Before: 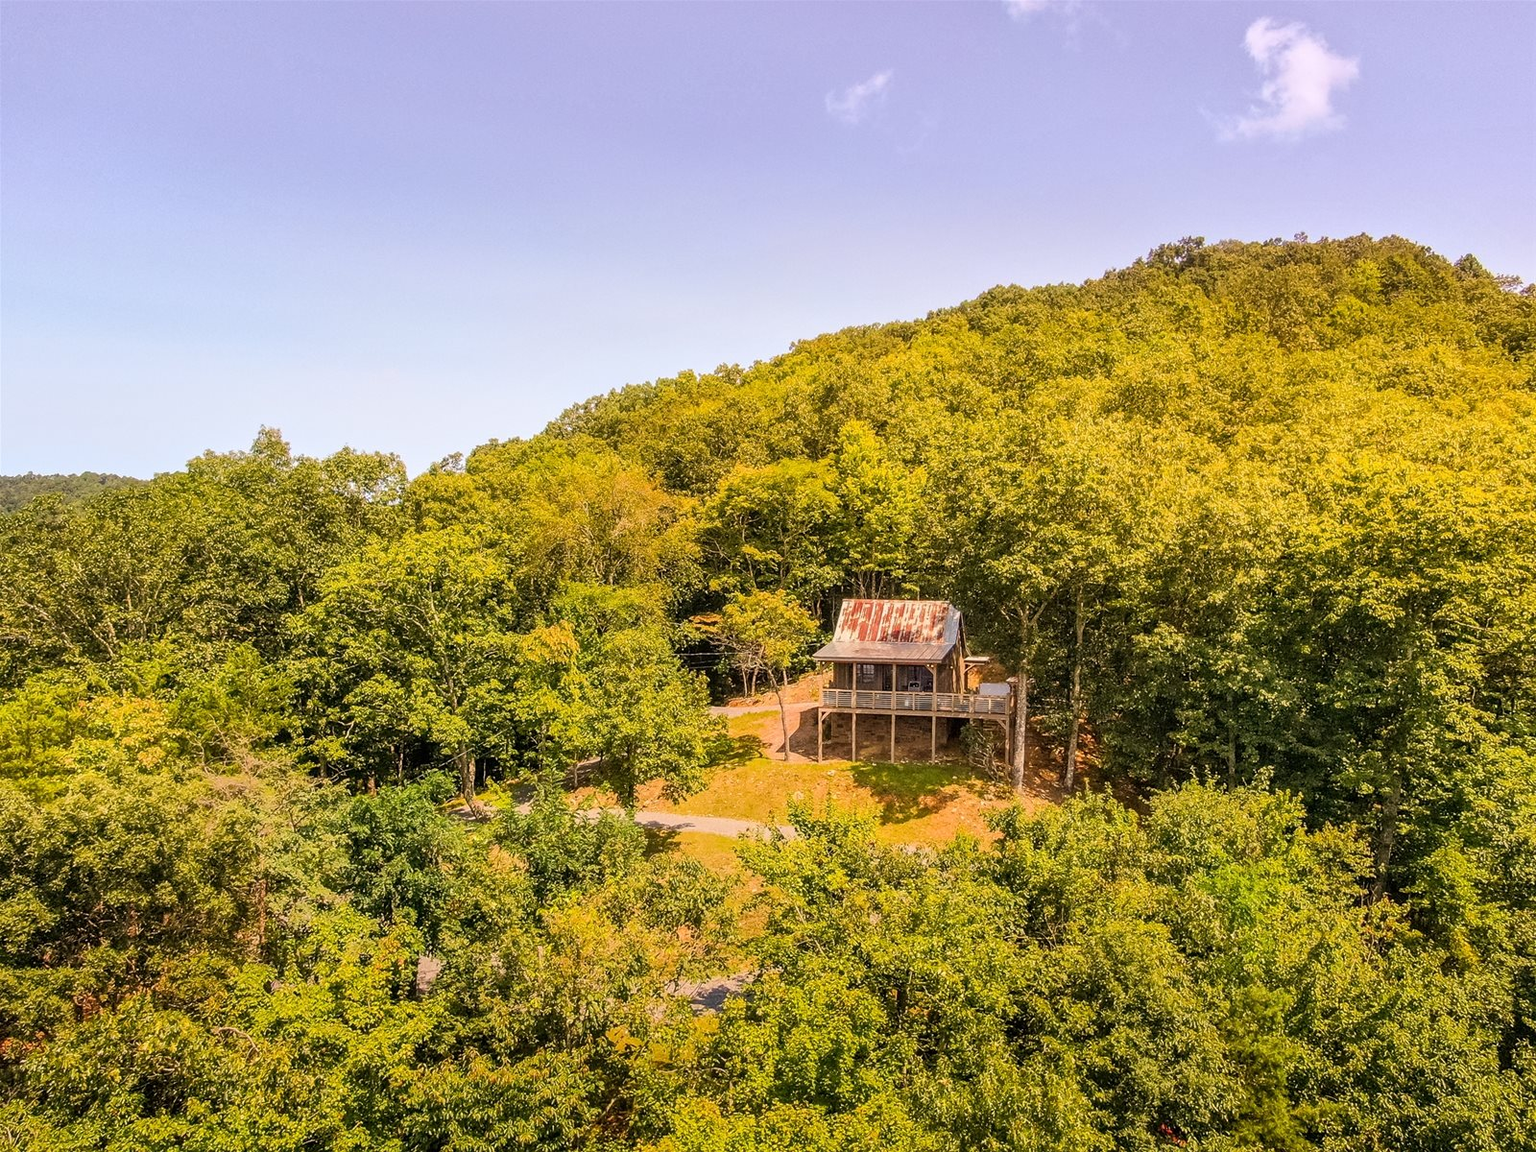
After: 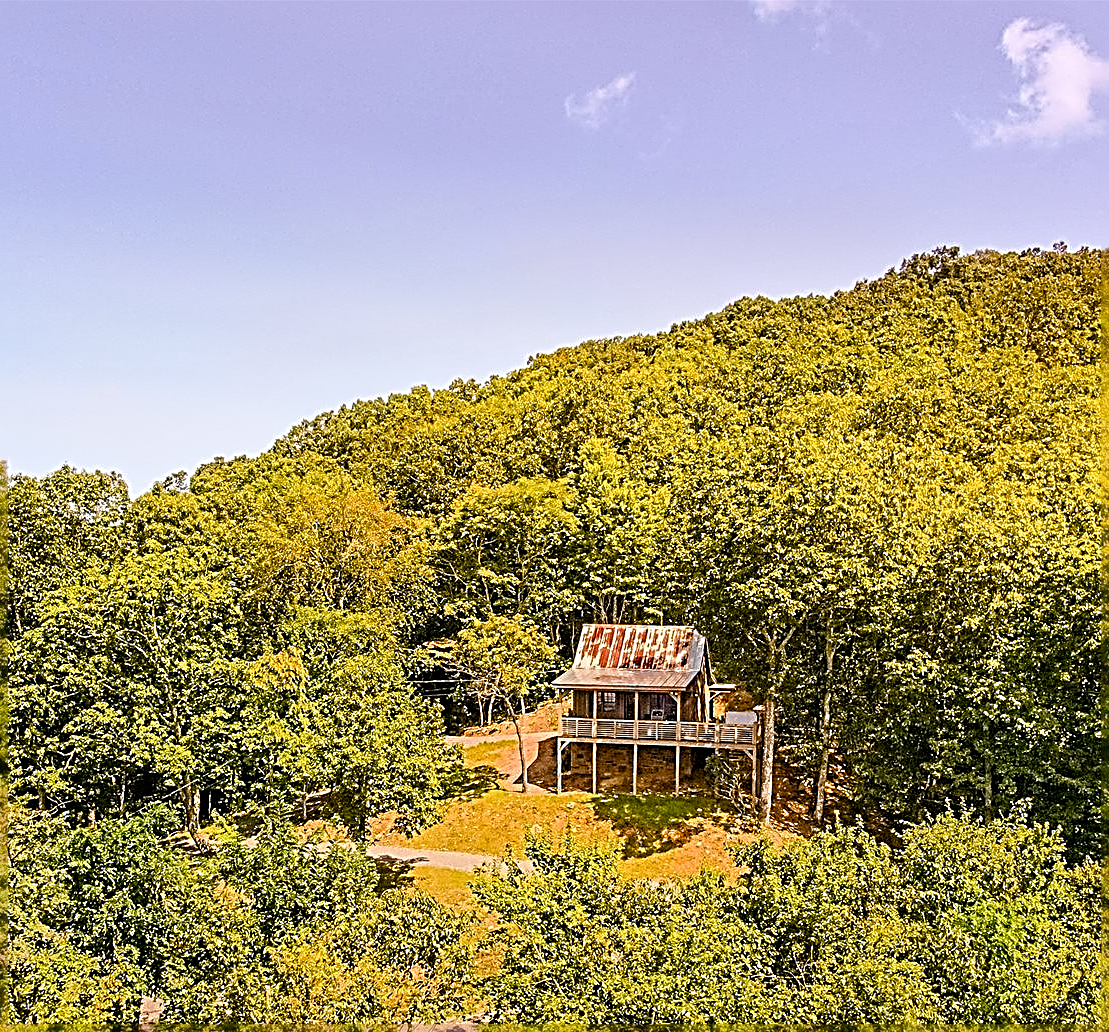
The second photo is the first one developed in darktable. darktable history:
color balance rgb: perceptual saturation grading › global saturation 20%, perceptual saturation grading › highlights -25%, perceptual saturation grading › shadows 50%
sharpen: radius 3.158, amount 1.731
crop: left 18.479%, right 12.2%, bottom 13.971%
